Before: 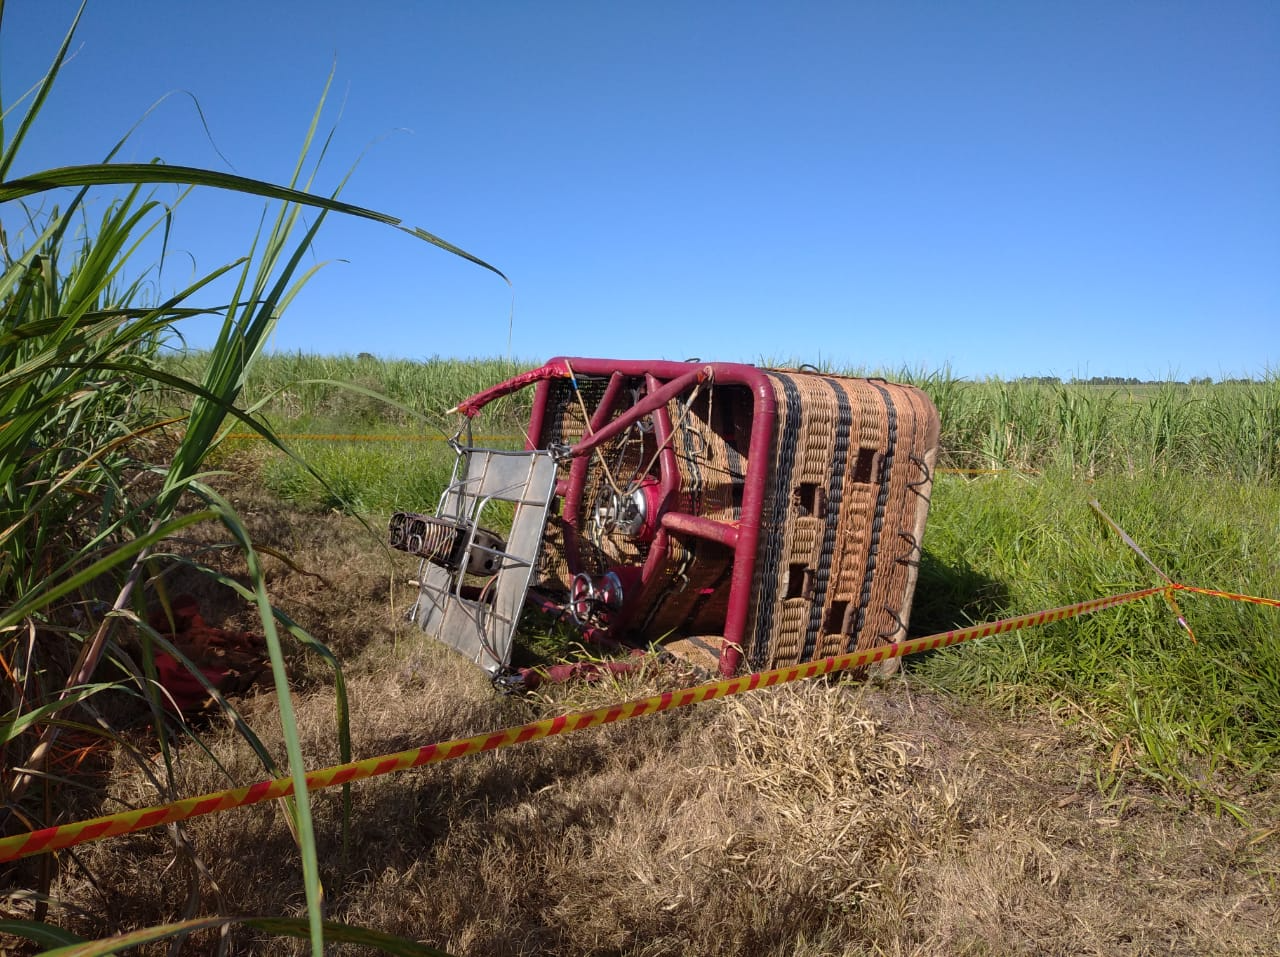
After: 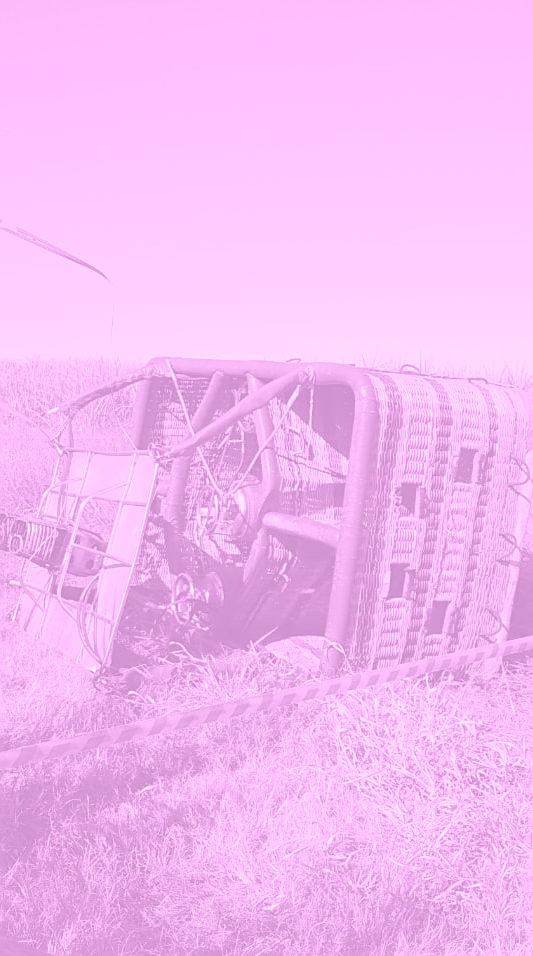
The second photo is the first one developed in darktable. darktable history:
crop: left 31.229%, right 27.105%
sharpen: on, module defaults
colorize: hue 331.2°, saturation 75%, source mix 30.28%, lightness 70.52%, version 1
